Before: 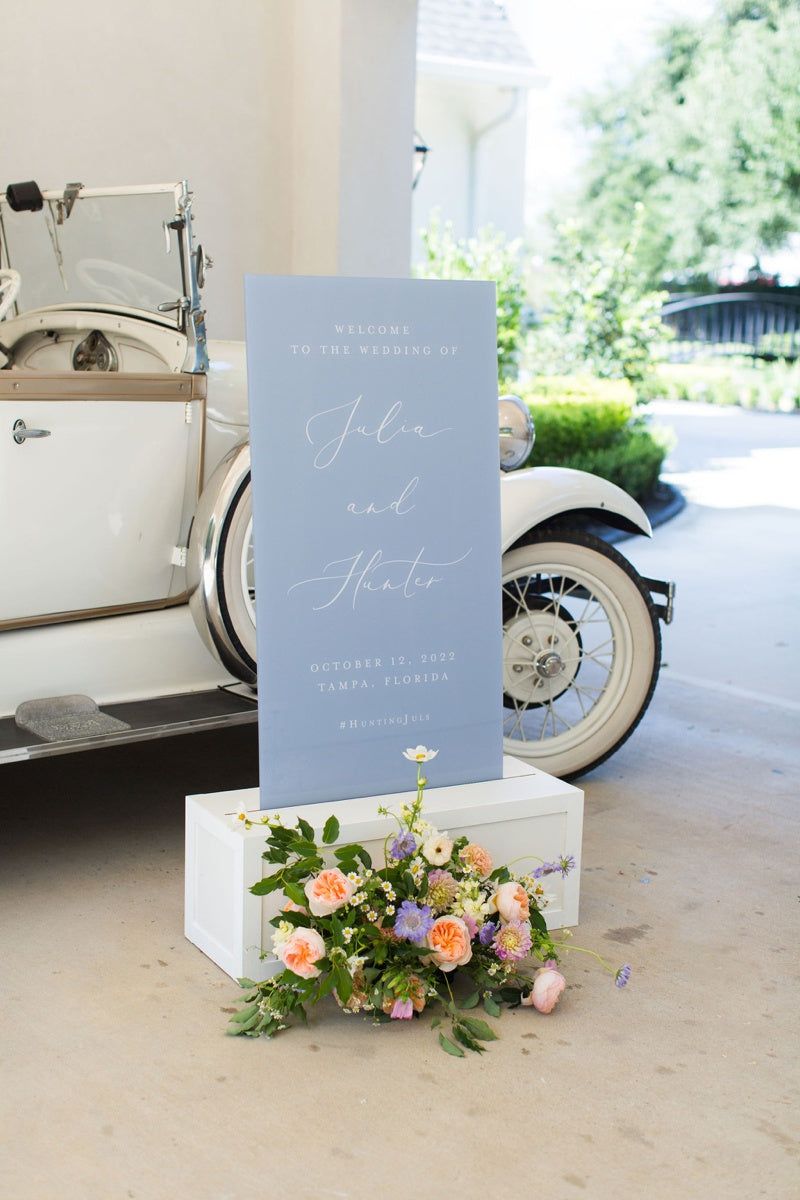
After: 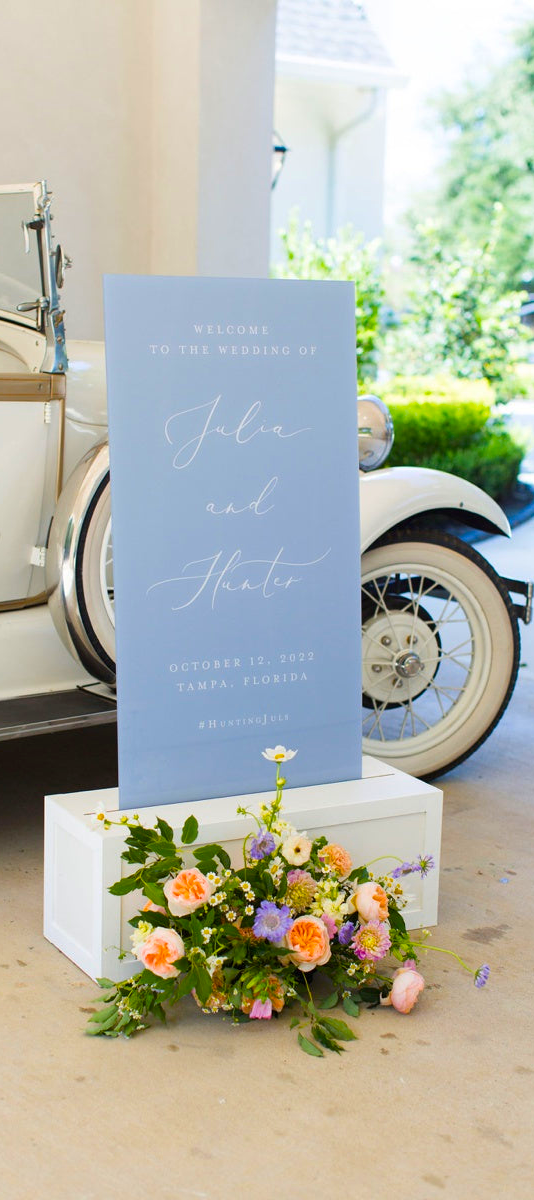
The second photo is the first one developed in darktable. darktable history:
color balance rgb: linear chroma grading › global chroma 15%, perceptual saturation grading › global saturation 30%
crop and rotate: left 17.732%, right 15.423%
